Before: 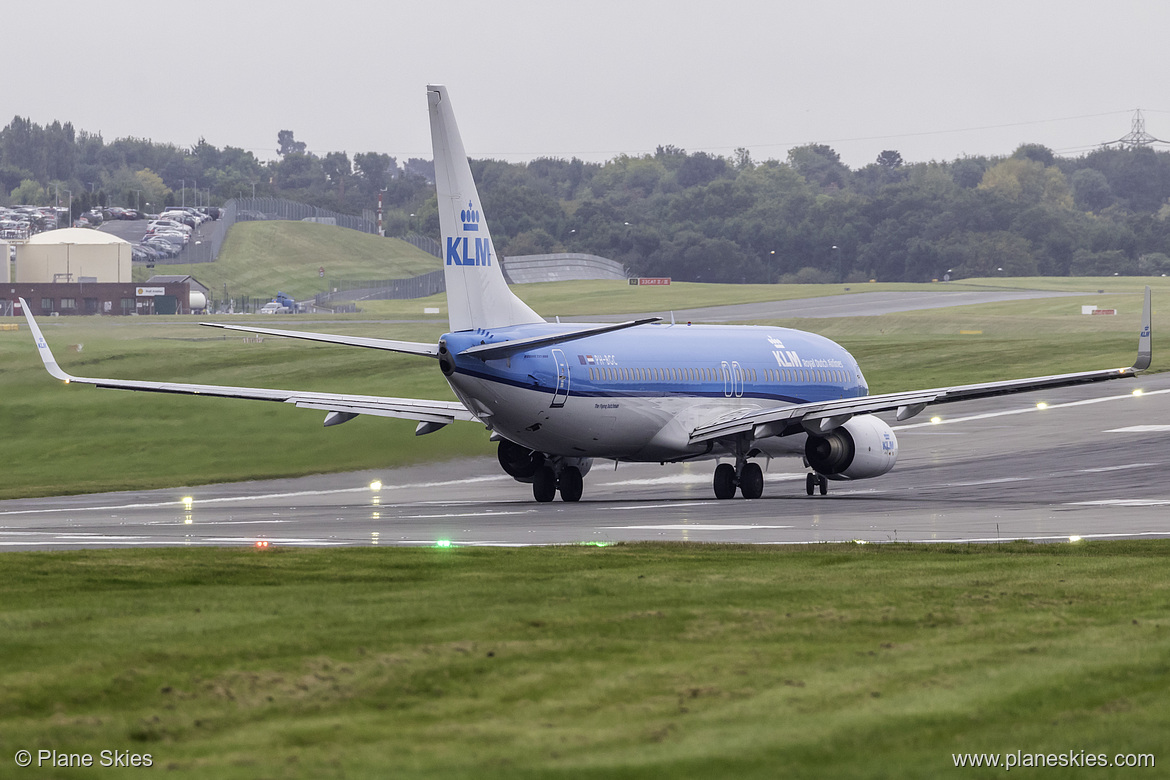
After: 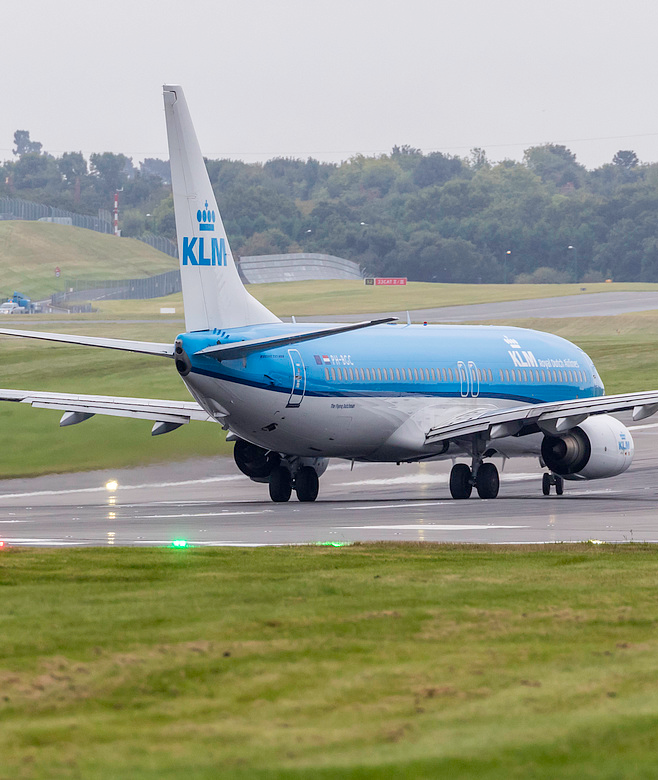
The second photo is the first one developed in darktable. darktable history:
crop and rotate: left 22.578%, right 21.118%
